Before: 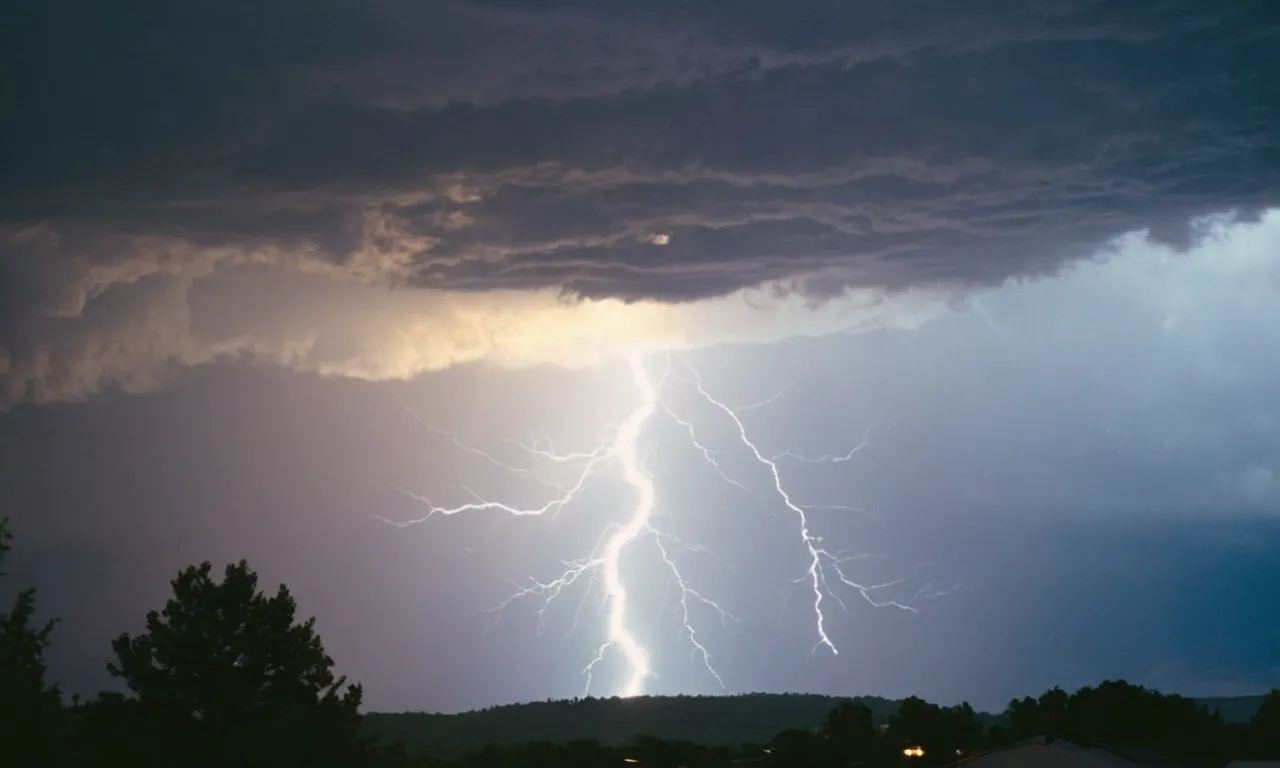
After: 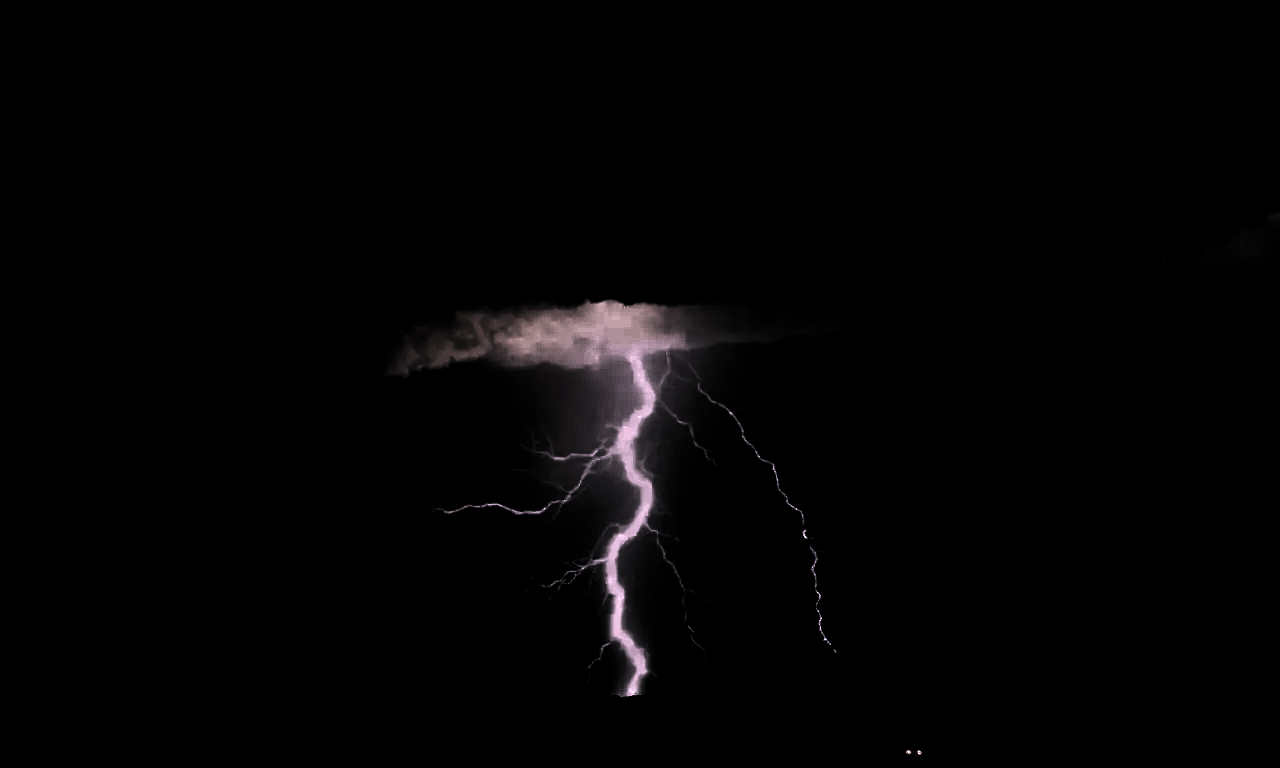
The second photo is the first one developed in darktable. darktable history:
levels: levels [0.721, 0.937, 0.997]
color correction: highlights a* 15.03, highlights b* -25.07
color balance: lift [1.005, 0.99, 1.007, 1.01], gamma [1, 0.979, 1.011, 1.021], gain [0.923, 1.098, 1.025, 0.902], input saturation 90.45%, contrast 7.73%, output saturation 105.91%
